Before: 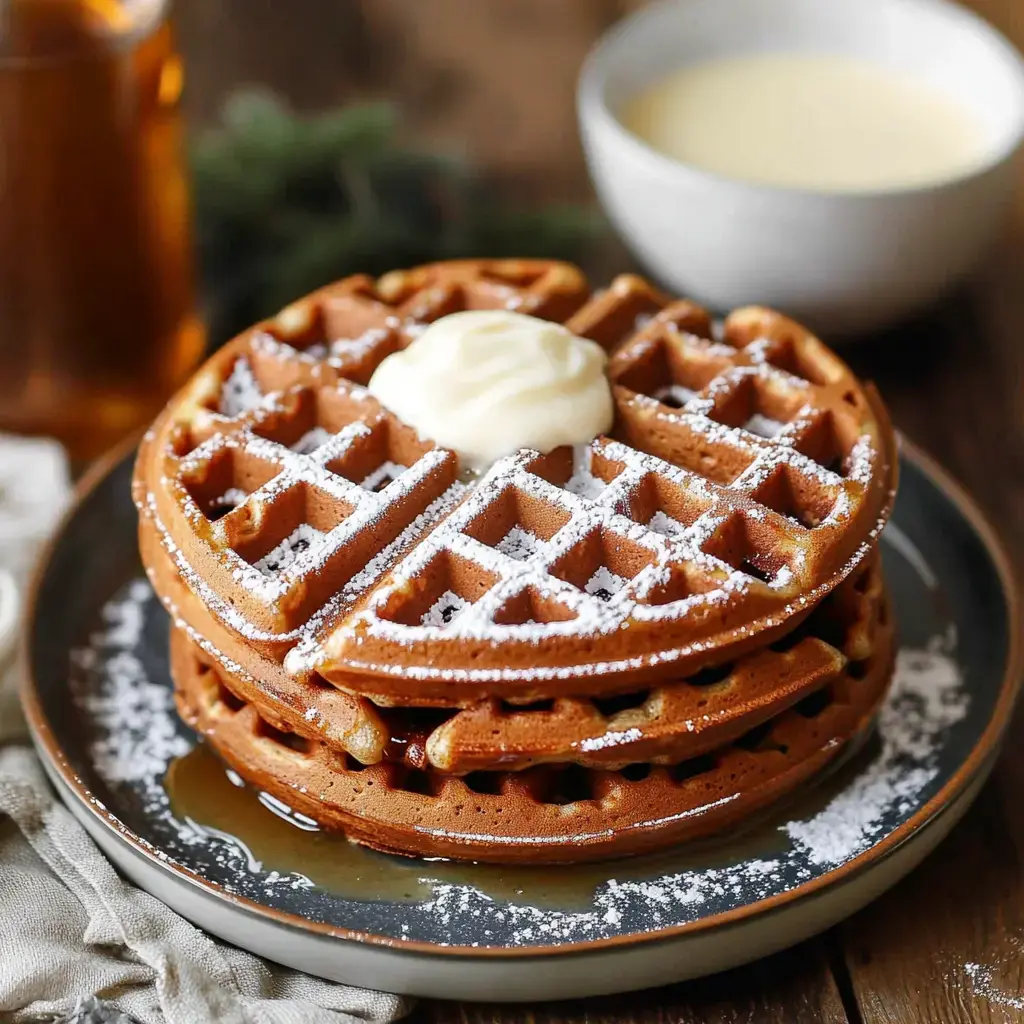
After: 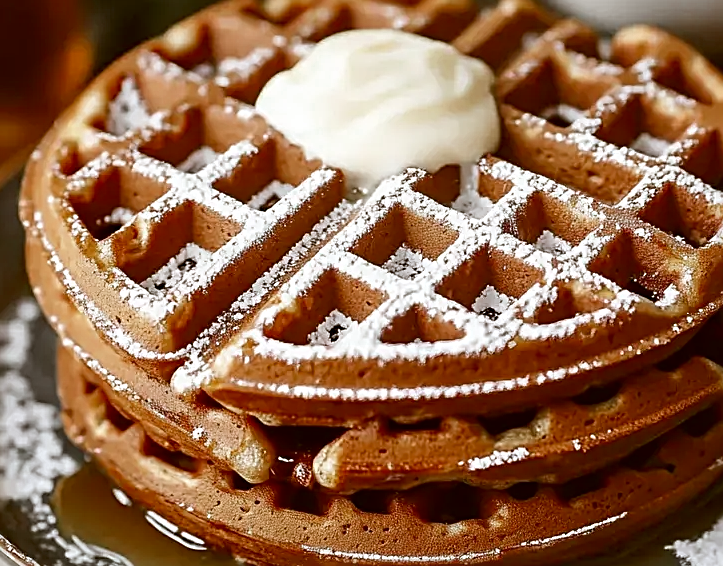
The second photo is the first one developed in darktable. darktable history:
crop: left 11.098%, top 27.448%, right 18.239%, bottom 17.219%
color zones: curves: ch0 [(0, 0.5) (0.125, 0.4) (0.25, 0.5) (0.375, 0.4) (0.5, 0.4) (0.625, 0.6) (0.75, 0.6) (0.875, 0.5)]; ch1 [(0, 0.35) (0.125, 0.45) (0.25, 0.35) (0.375, 0.35) (0.5, 0.35) (0.625, 0.35) (0.75, 0.45) (0.875, 0.35)]; ch2 [(0, 0.6) (0.125, 0.5) (0.25, 0.5) (0.375, 0.6) (0.5, 0.6) (0.625, 0.5) (0.75, 0.5) (0.875, 0.5)]
color correction: highlights a* -0.552, highlights b* 0.176, shadows a* 5.17, shadows b* 20.36
sharpen: radius 2.545, amount 0.636
